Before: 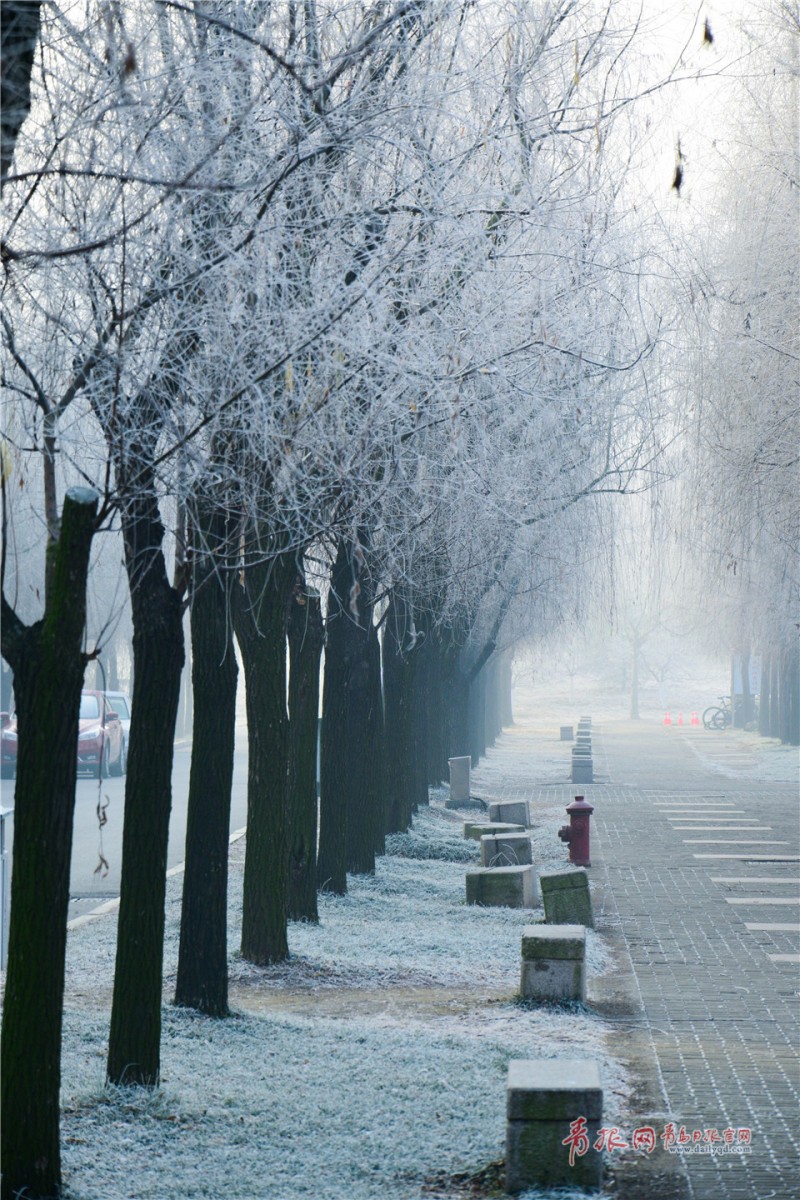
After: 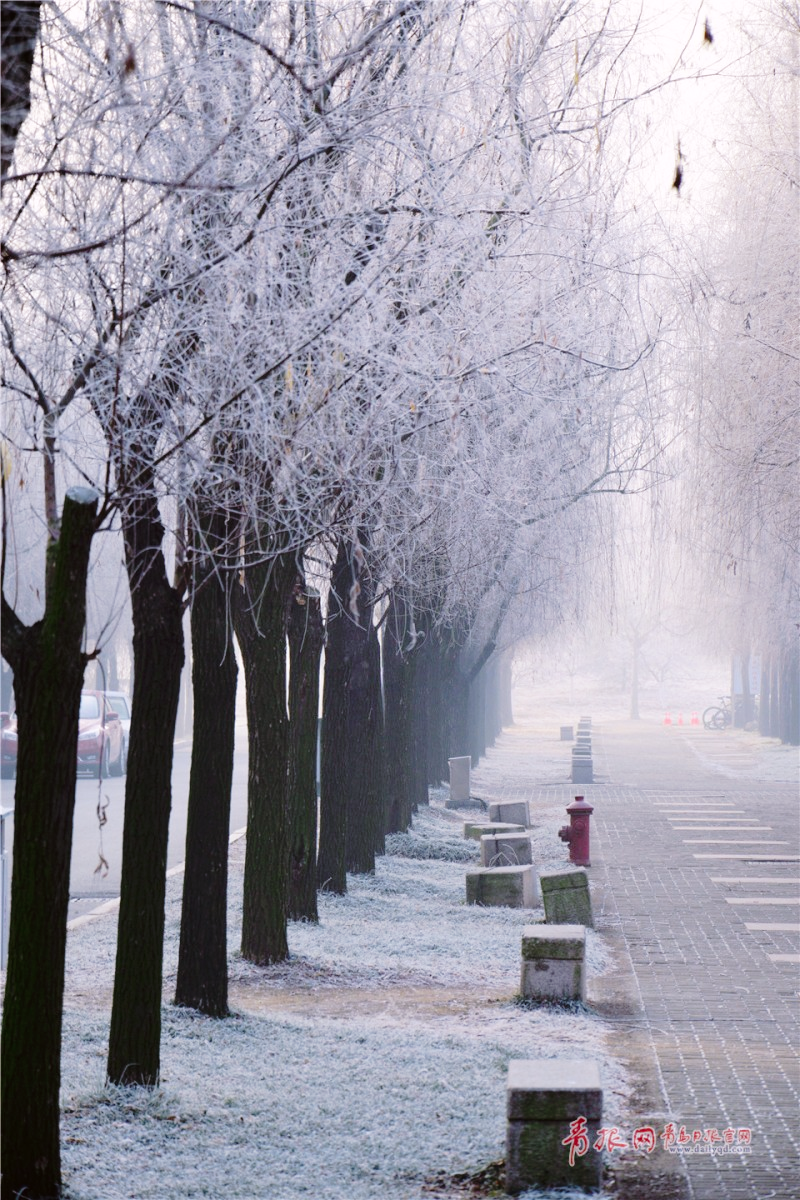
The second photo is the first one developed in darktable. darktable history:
tone curve: curves: ch0 [(0, 0) (0.003, 0.002) (0.011, 0.007) (0.025, 0.016) (0.044, 0.027) (0.069, 0.045) (0.1, 0.077) (0.136, 0.114) (0.177, 0.166) (0.224, 0.241) (0.277, 0.328) (0.335, 0.413) (0.399, 0.498) (0.468, 0.572) (0.543, 0.638) (0.623, 0.711) (0.709, 0.786) (0.801, 0.853) (0.898, 0.929) (1, 1)], preserve colors none
color look up table: target L [93.85, 93.56, 81.72, 72.52, 62.75, 57.02, 54.86, 50.13, 49.57, 37.52, 9.553, 200.17, 86.34, 79.63, 73.27, 58.51, 69.07, 55.52, 57.59, 46.23, 47.89, 47.13, 36.88, 30.56, 27.78, 23.92, 89.3, 80.86, 73.22, 74.15, 64.98, 62.23, 55.55, 55.3, 61.49, 43.77, 38.18, 31.28, 28.97, 28.62, 14.93, 11.01, 6.082, 84.64, 79.89, 63.97, 56.7, 57.99, 35.6], target a [-12.98, -21.9, -51.25, -19.07, -62.46, -44.94, -13.01, -10.48, -22.84, -34.33, -10.23, 0, -0.188, 20.67, 23.85, 65.9, 13.31, 46.51, 16.4, 75.54, 65.47, 77.11, 54.29, 44.96, 38.95, 19.26, 12.4, 33.71, 12.07, 49.87, 30.61, 43.23, 38.76, 73.75, 63.09, 18.8, 61.05, 5.899, 26.77, 40.57, 33.76, 21.81, 19.39, -28.77, -23.81, -1.999, -19.07, 0.501, -6.729], target b [21.74, 101.93, 15.23, 58.7, 61.77, 26.13, 53.64, 37.9, 12.57, 32.24, 8.011, 0, 67.76, 24.72, 78.47, 3.725, 12.11, 36.82, 56.95, 38.1, 52.48, 54.28, 24.09, 15.77, 34.65, 28.65, -6.576, -19.33, -33.83, -37.14, -48.27, -26.63, -4.021, -28.77, -57.05, -39.61, -56.51, 1.246, -71.12, -86.51, -51.66, 4.168, -31.59, -6.127, -26.47, -16.24, -42.53, -59.87, -25.2], num patches 49
